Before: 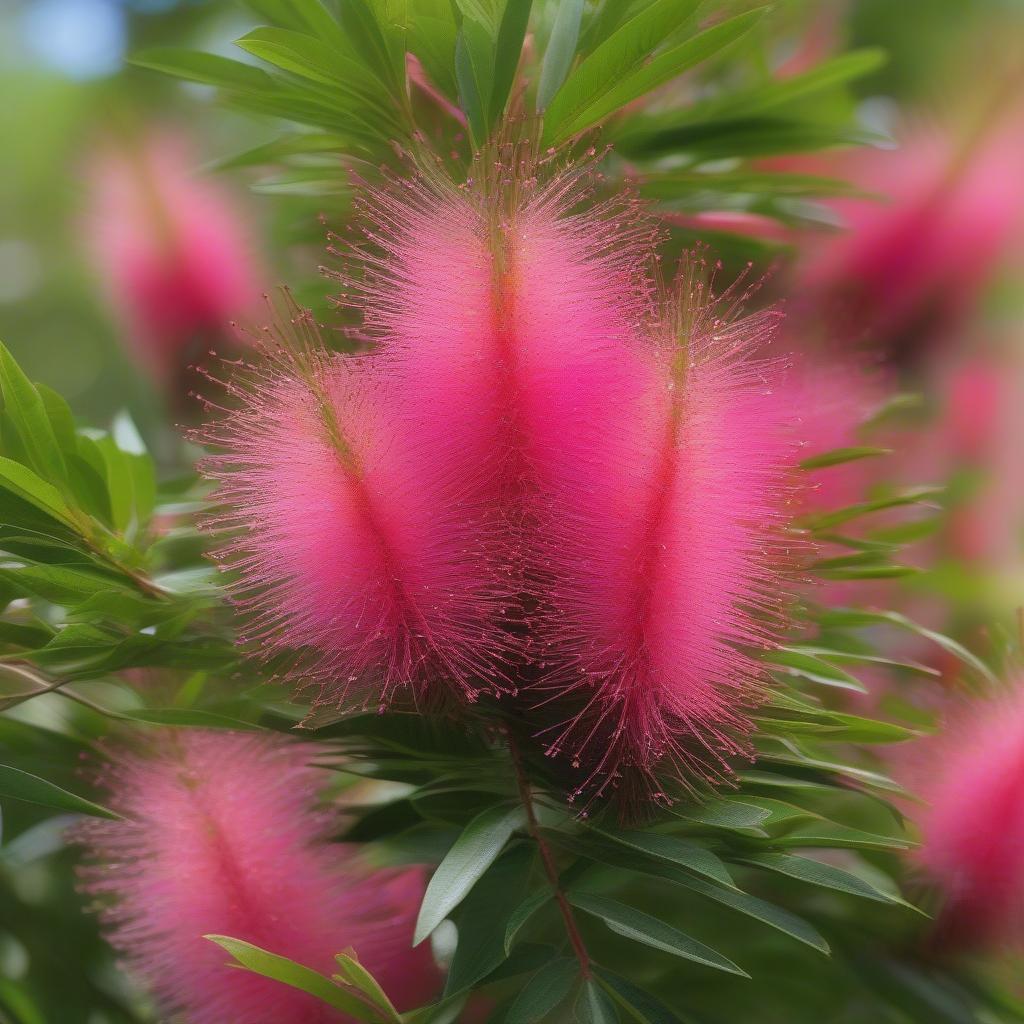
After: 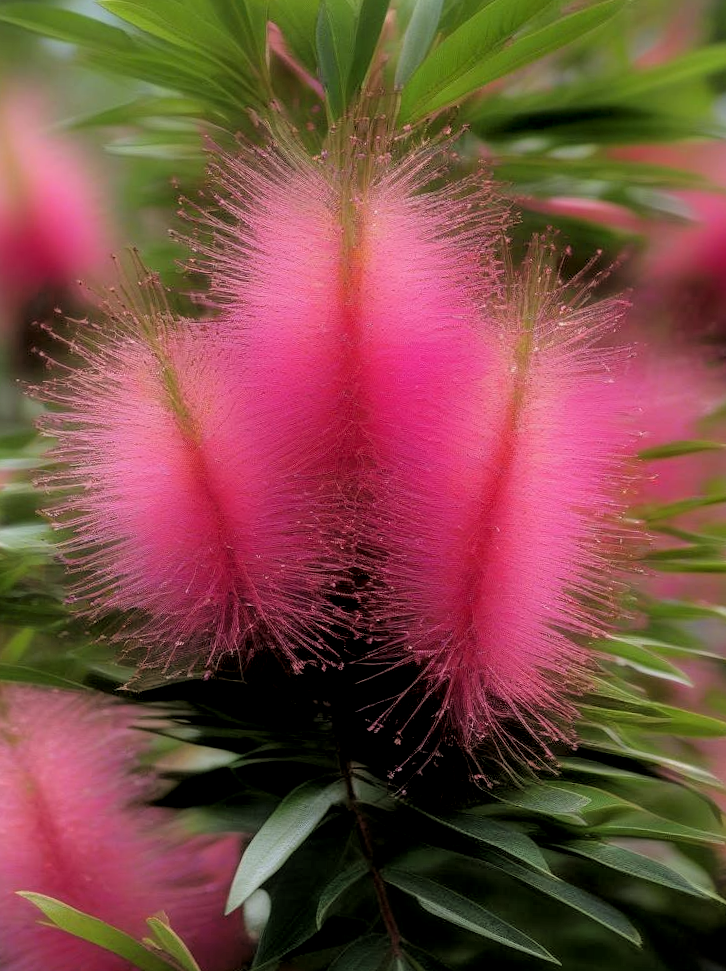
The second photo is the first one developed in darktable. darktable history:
local contrast: on, module defaults
crop and rotate: angle -3.18°, left 14.247%, top 0.022%, right 10.929%, bottom 0.04%
filmic rgb: black relative exposure -3.92 EV, white relative exposure 3.15 EV, hardness 2.87, color science v6 (2022)
